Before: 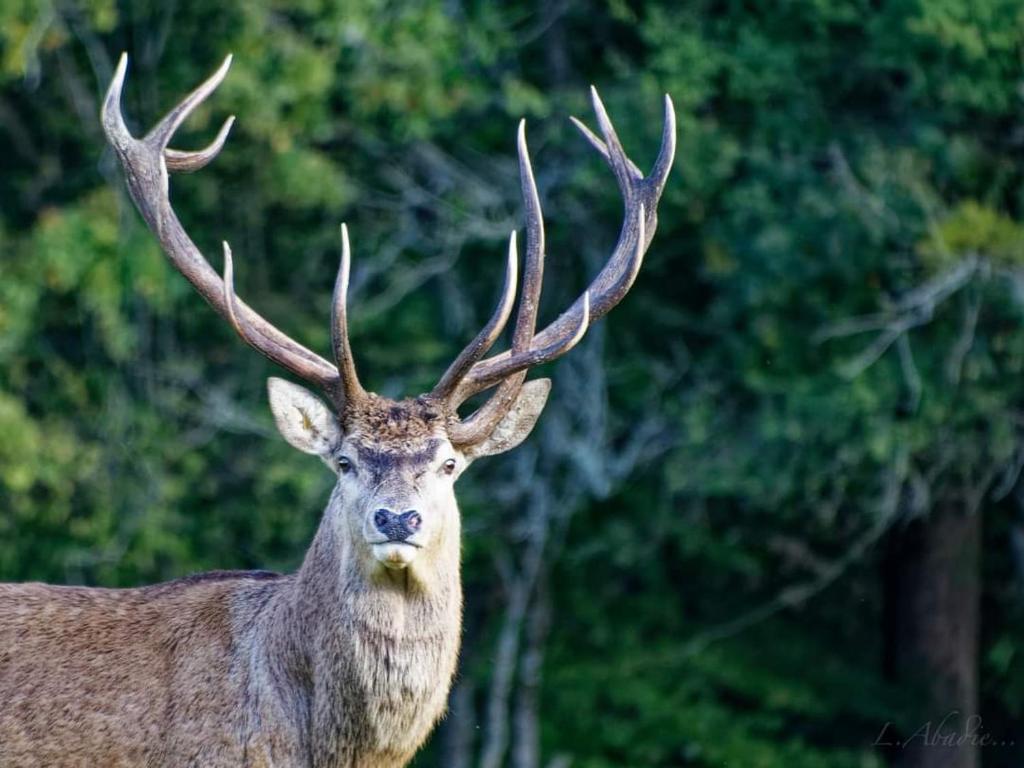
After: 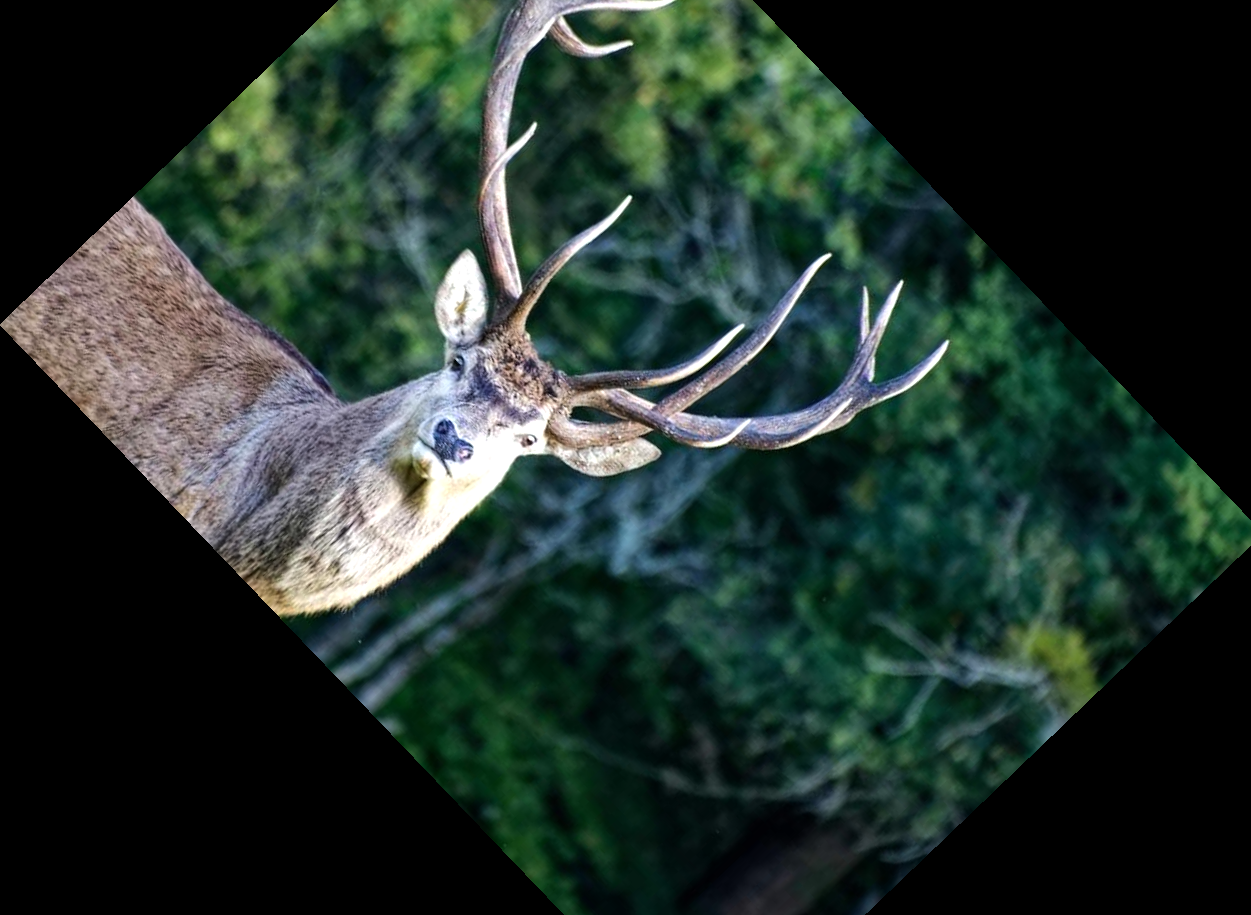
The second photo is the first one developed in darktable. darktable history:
crop and rotate: angle -46.26°, top 16.234%, right 0.912%, bottom 11.704%
white balance: emerald 1
tone equalizer: -8 EV -0.417 EV, -7 EV -0.389 EV, -6 EV -0.333 EV, -5 EV -0.222 EV, -3 EV 0.222 EV, -2 EV 0.333 EV, -1 EV 0.389 EV, +0 EV 0.417 EV, edges refinement/feathering 500, mask exposure compensation -1.25 EV, preserve details no
